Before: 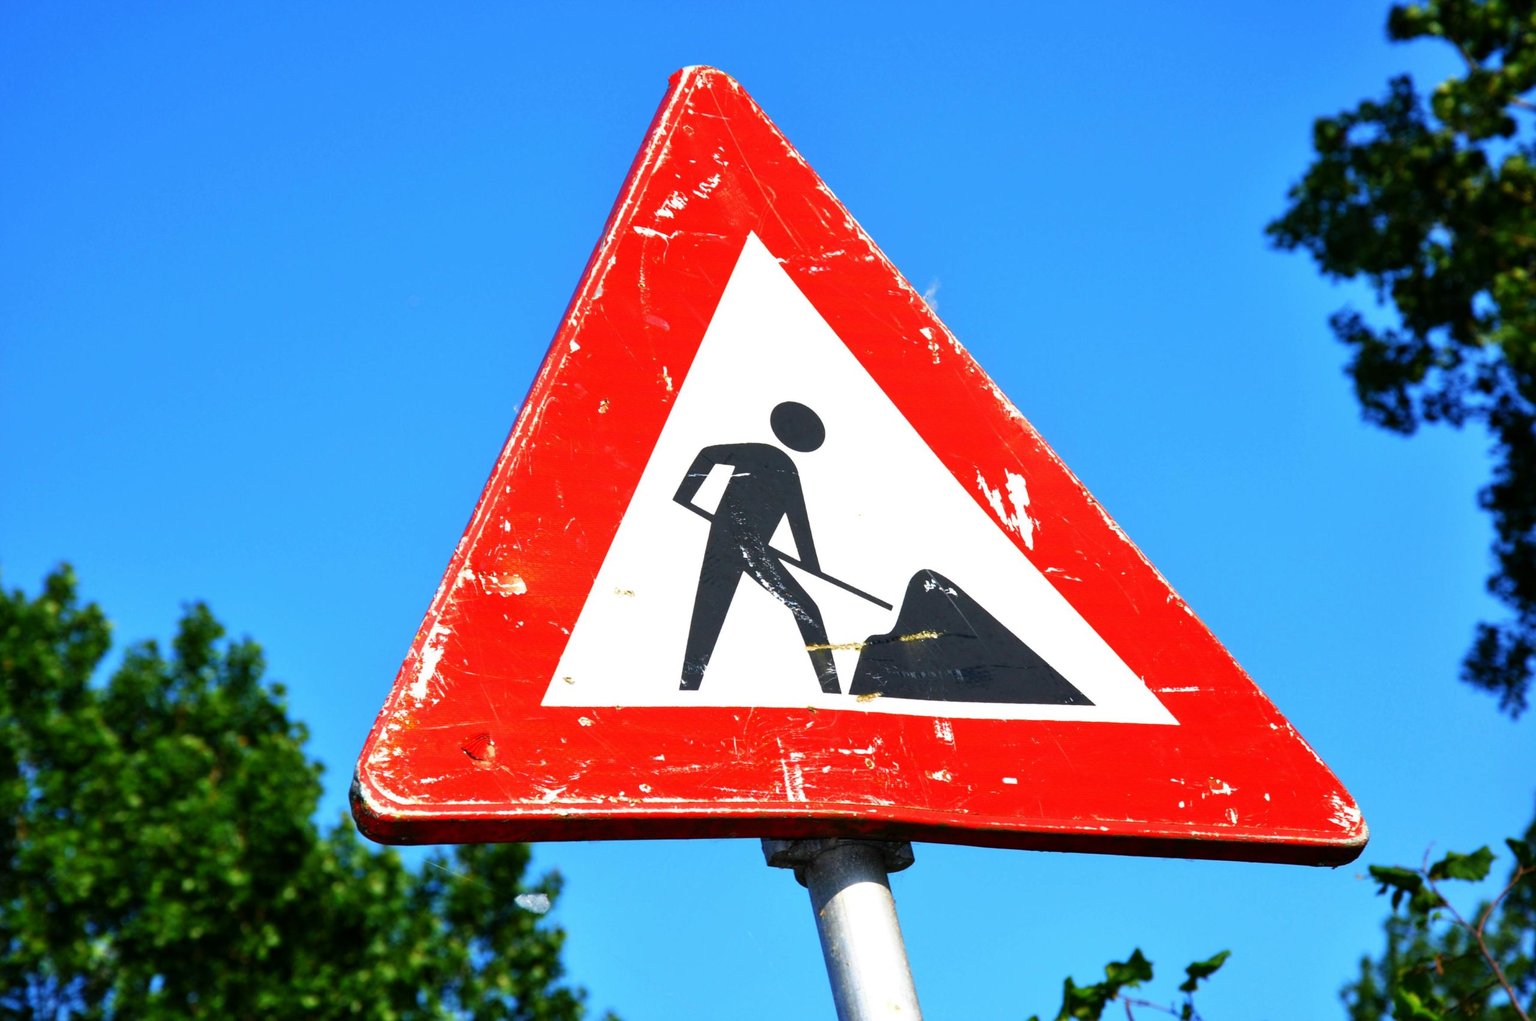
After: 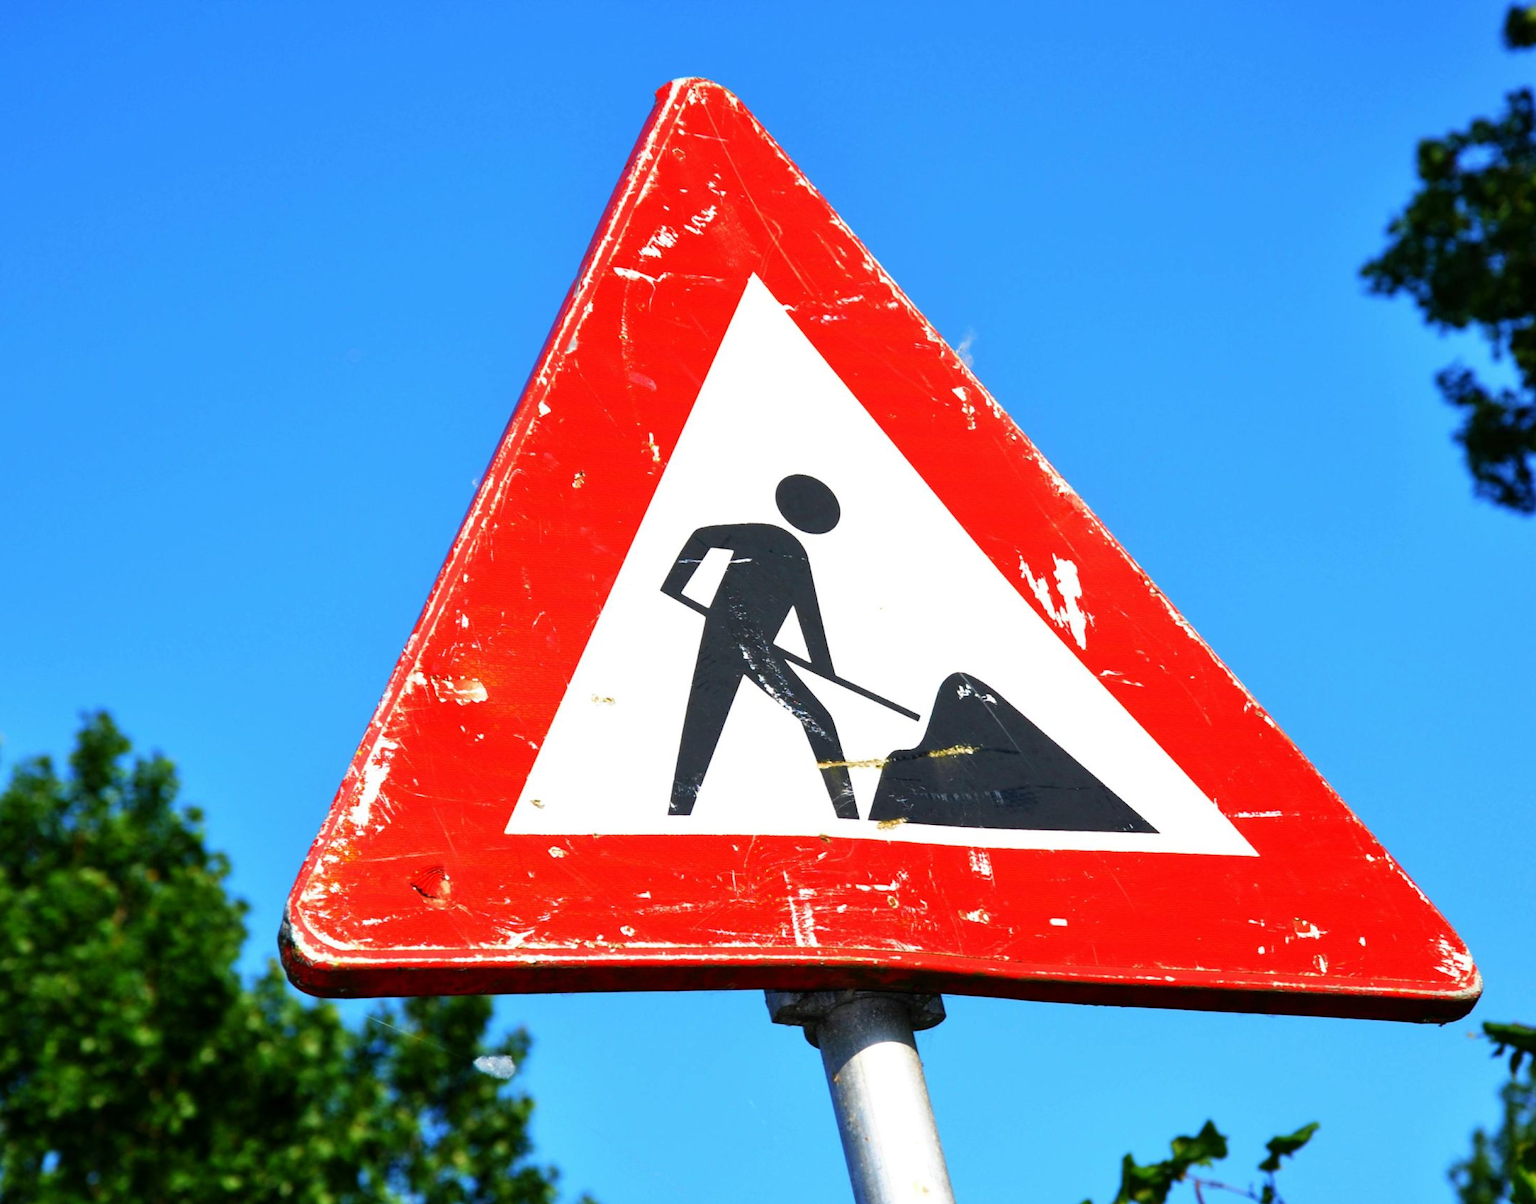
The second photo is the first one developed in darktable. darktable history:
crop: left 7.46%, right 7.854%
